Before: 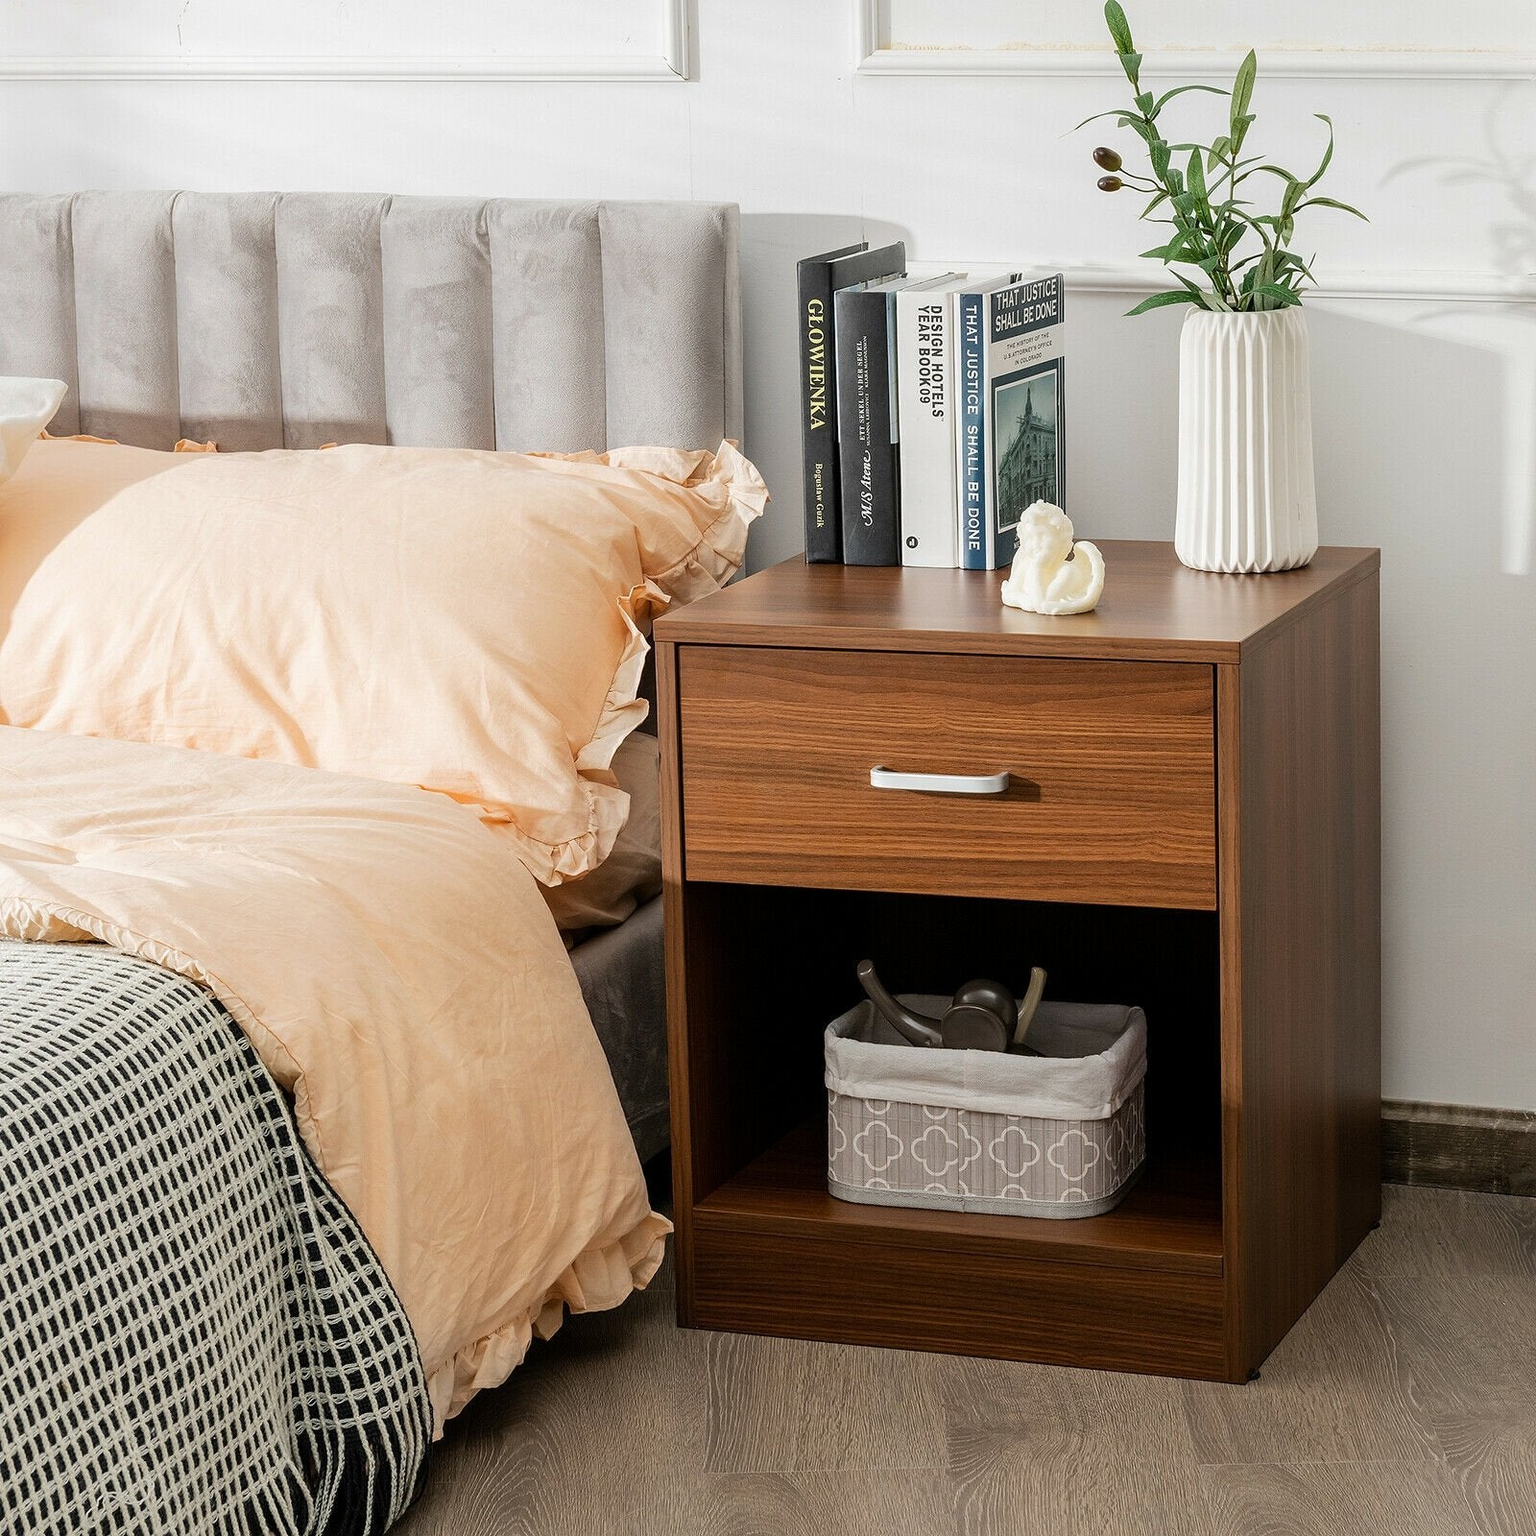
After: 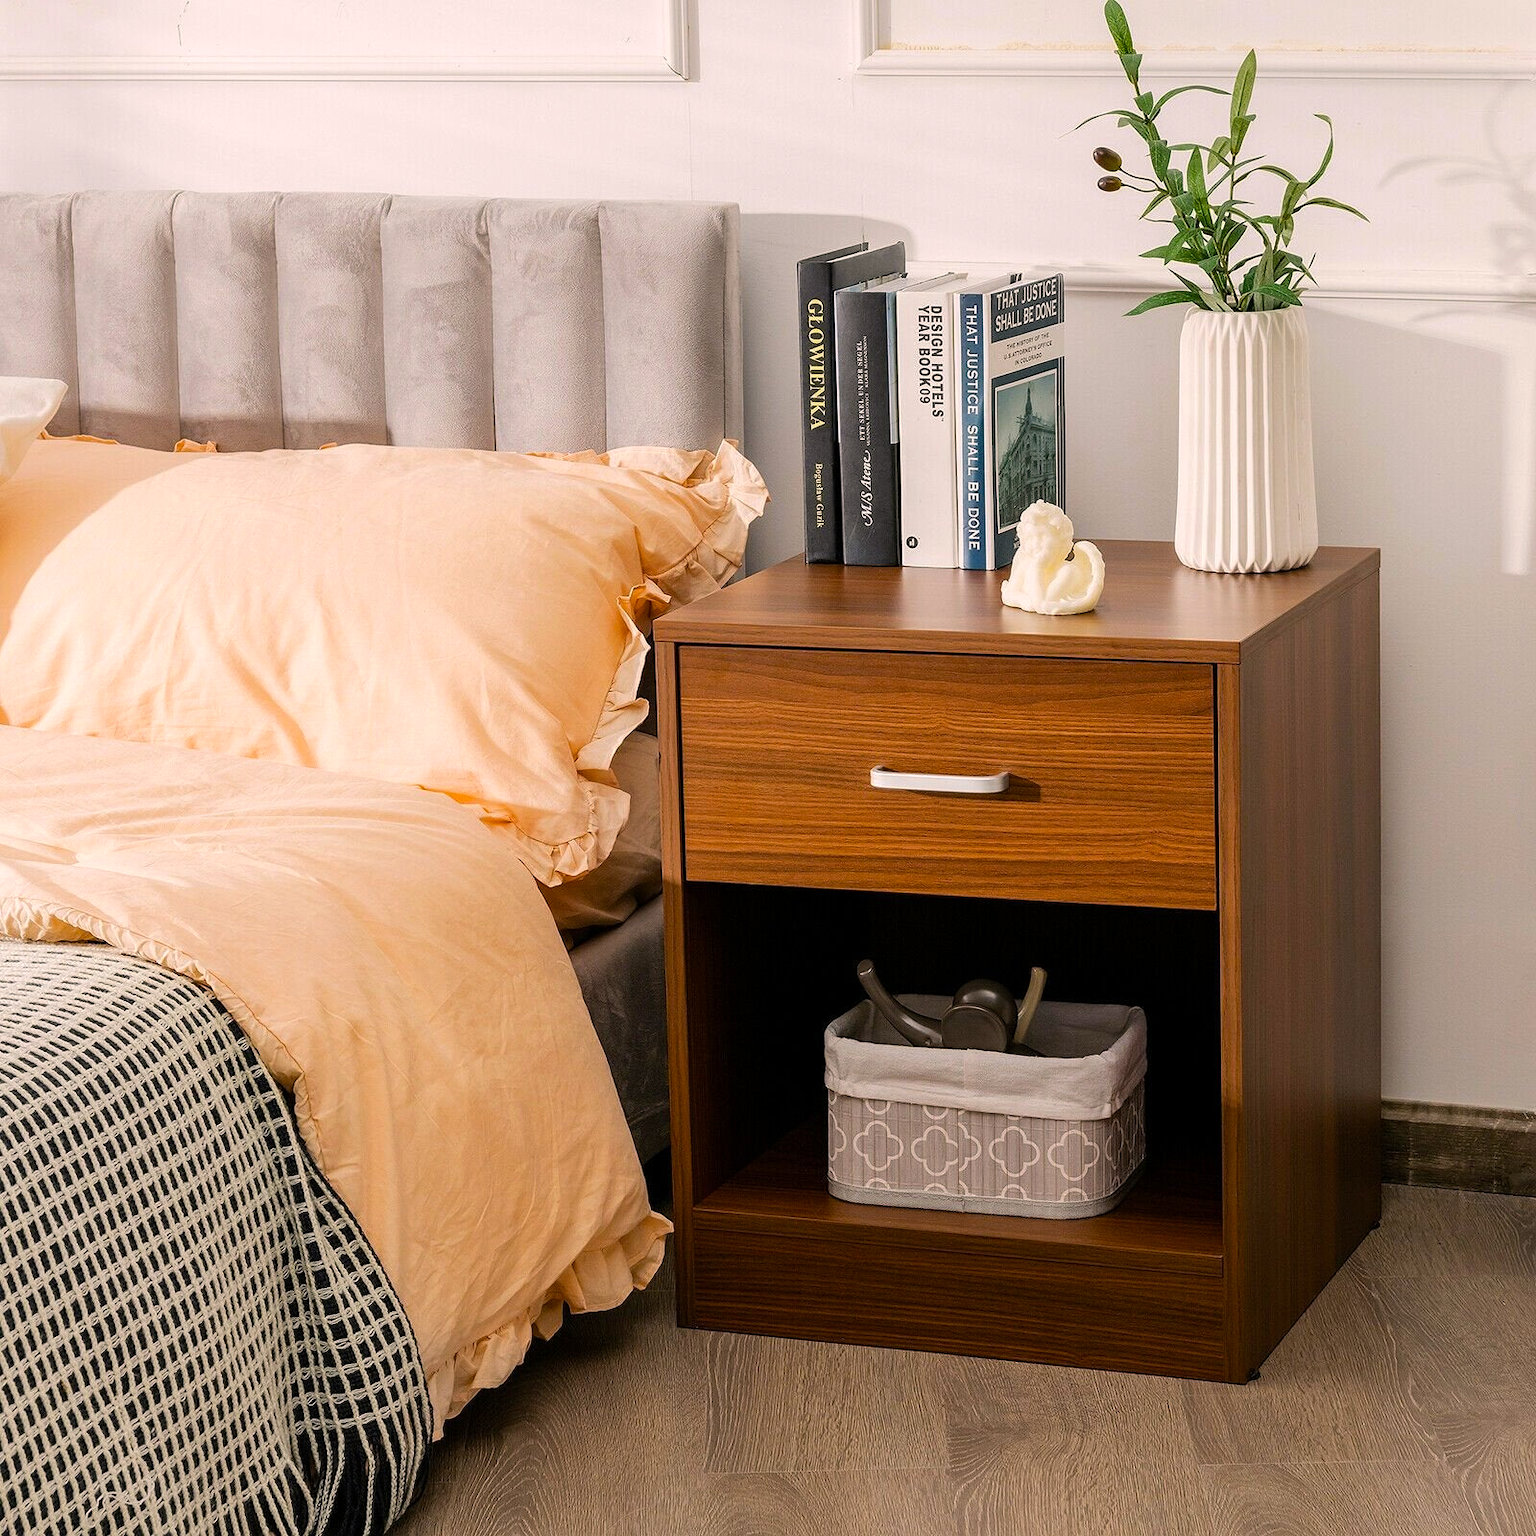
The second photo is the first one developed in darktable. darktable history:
color correction: highlights a* 7.34, highlights b* 4.37
color balance rgb: perceptual saturation grading › global saturation 20%, global vibrance 20%
